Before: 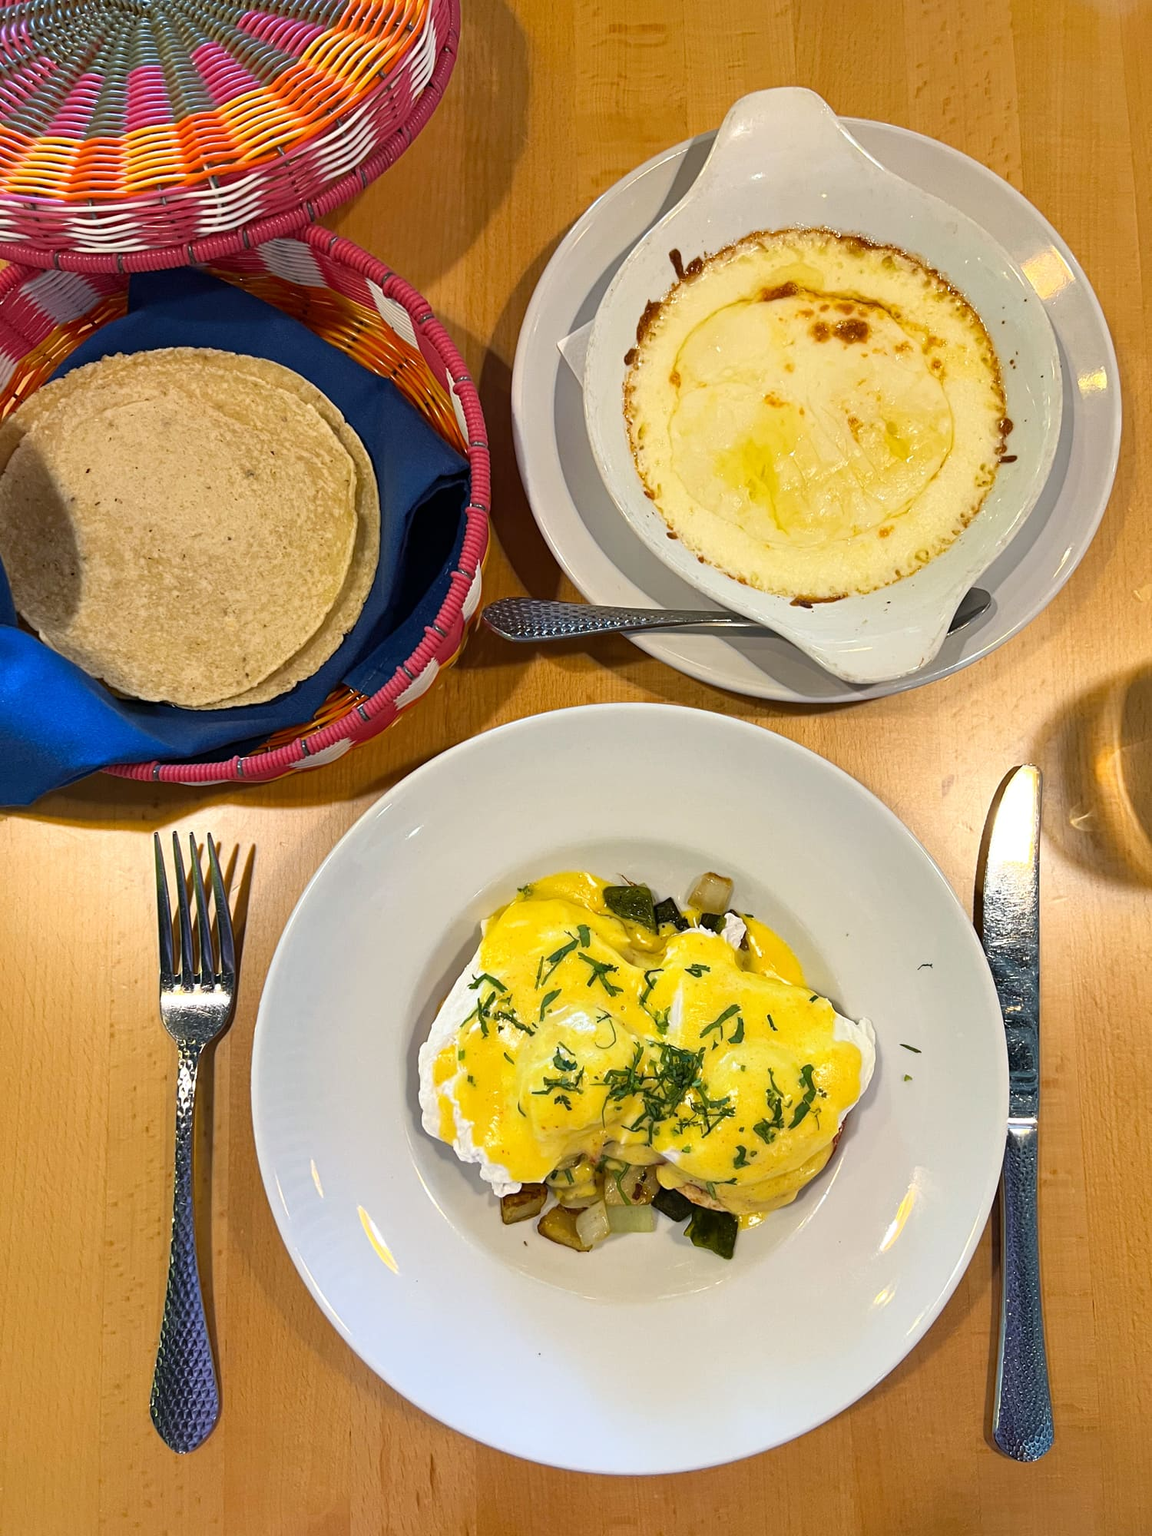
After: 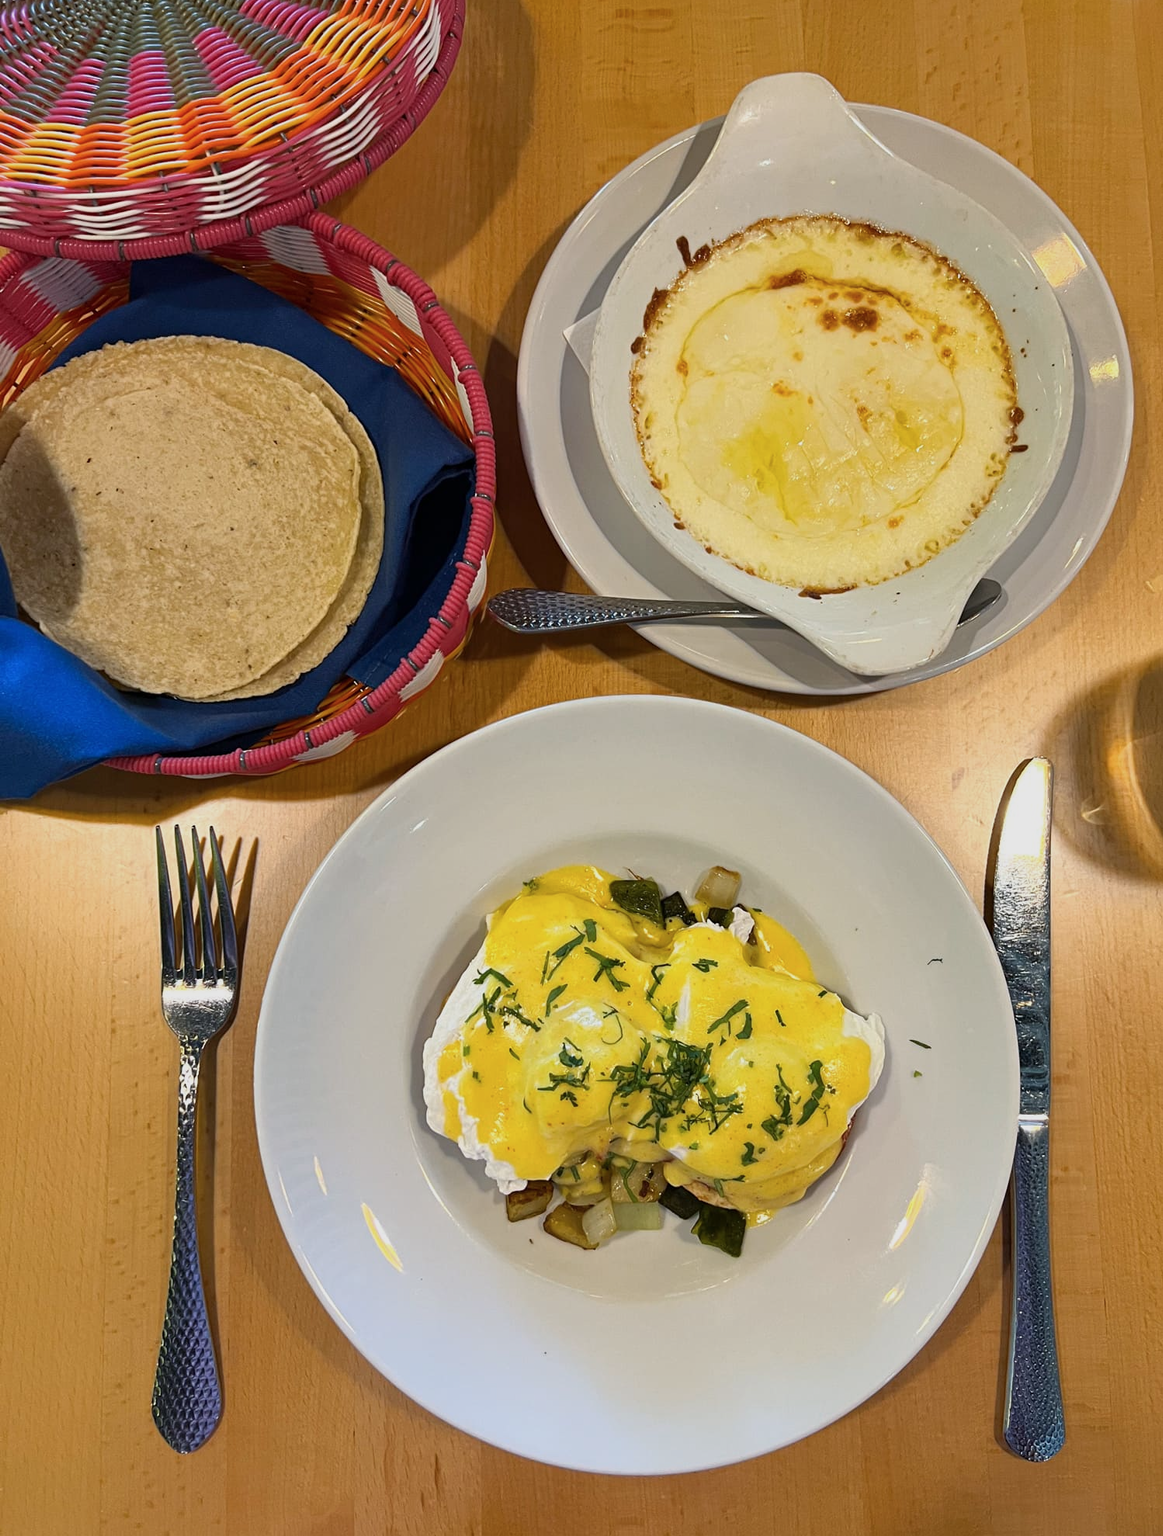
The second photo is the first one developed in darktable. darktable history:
color balance rgb: perceptual saturation grading › global saturation -1%
exposure: exposure -0.151 EV
crop: top 1.049%, right 0.001%
color zones: curves: ch0 [(0.25, 0.5) (0.428, 0.473) (0.75, 0.5)]; ch1 [(0.243, 0.479) (0.398, 0.452) (0.75, 0.5)]
